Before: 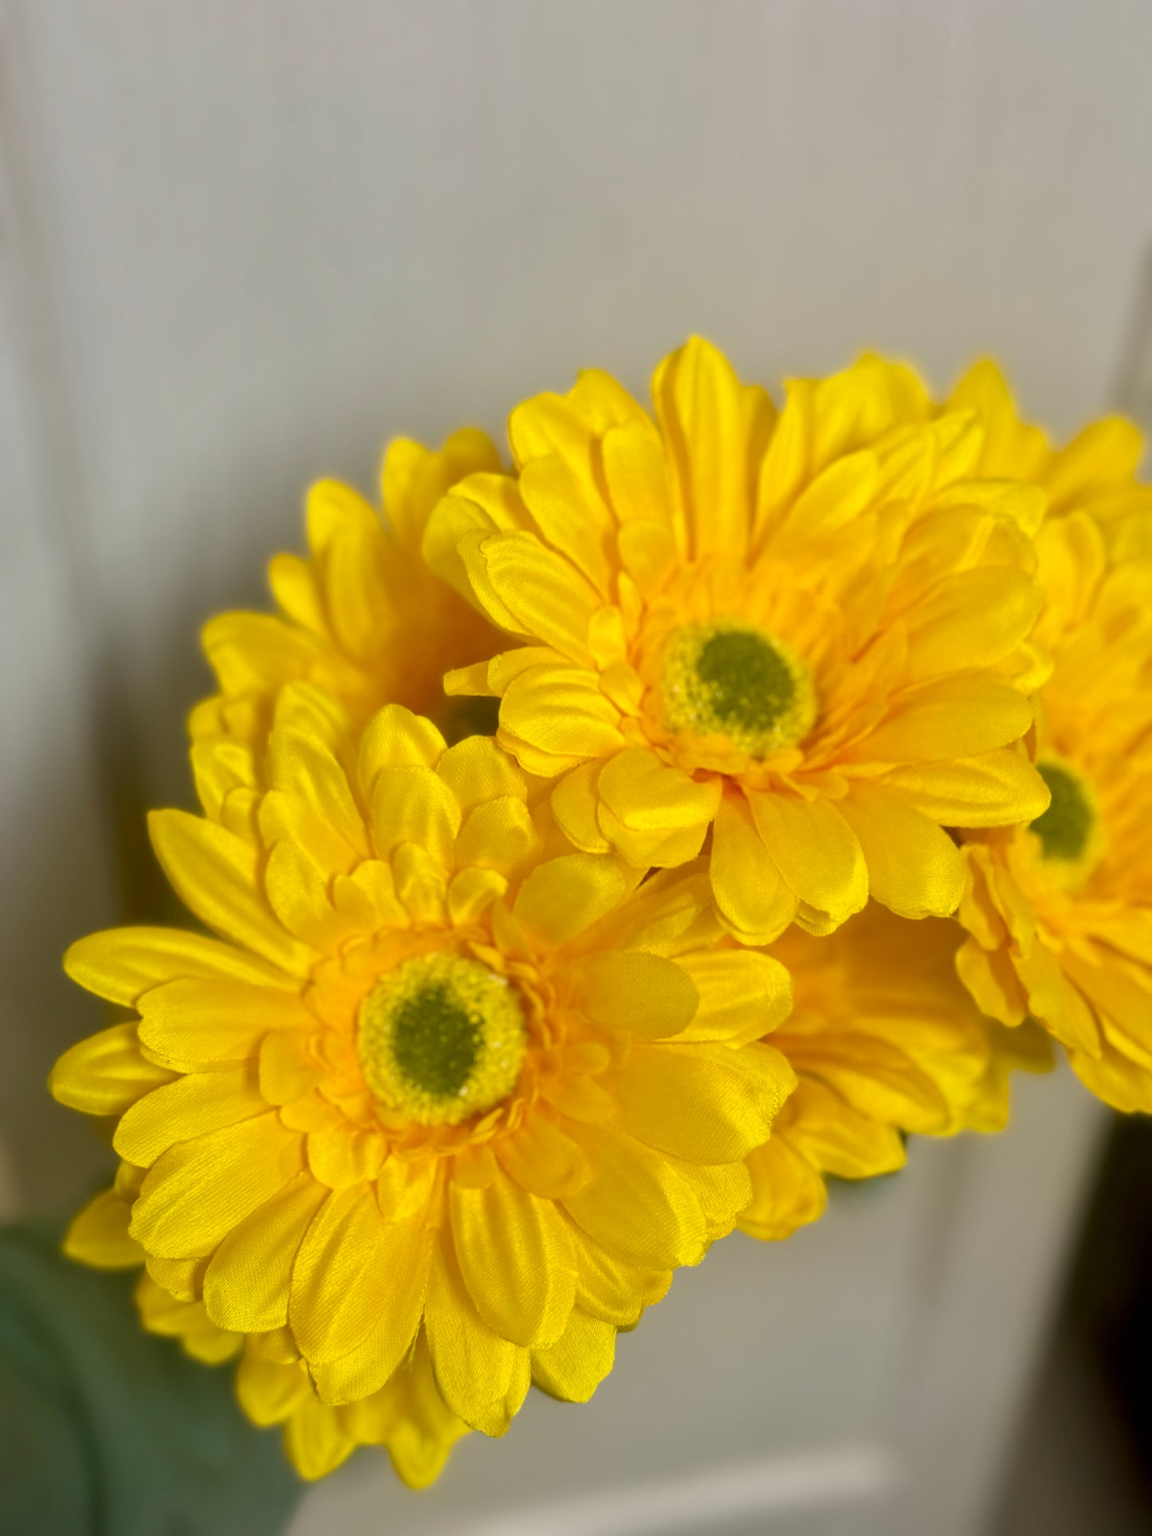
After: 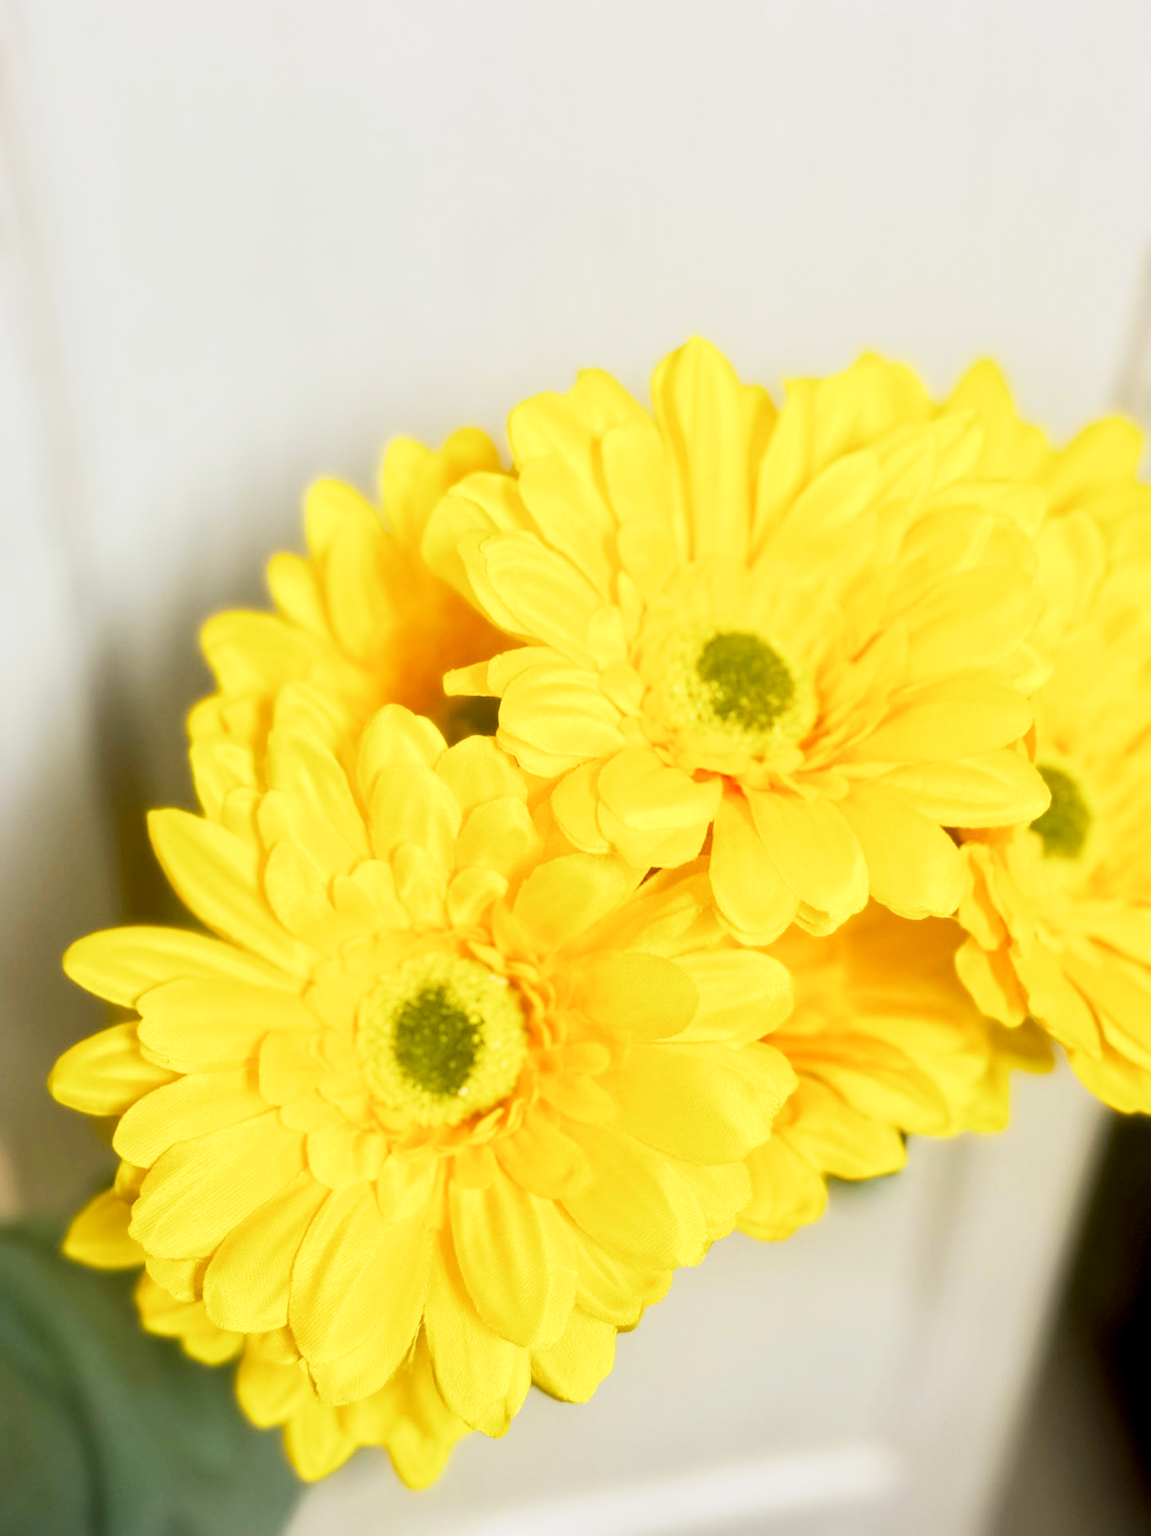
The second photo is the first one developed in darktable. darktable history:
exposure: black level correction 0.001, exposure 0.5 EV, compensate exposure bias true, compensate highlight preservation false
tone equalizer: -8 EV -0.417 EV, -7 EV -0.389 EV, -6 EV -0.333 EV, -5 EV -0.222 EV, -3 EV 0.222 EV, -2 EV 0.333 EV, -1 EV 0.389 EV, +0 EV 0.417 EV, edges refinement/feathering 500, mask exposure compensation -1.25 EV, preserve details no
base curve: curves: ch0 [(0, 0) (0.088, 0.125) (0.176, 0.251) (0.354, 0.501) (0.613, 0.749) (1, 0.877)], preserve colors none
